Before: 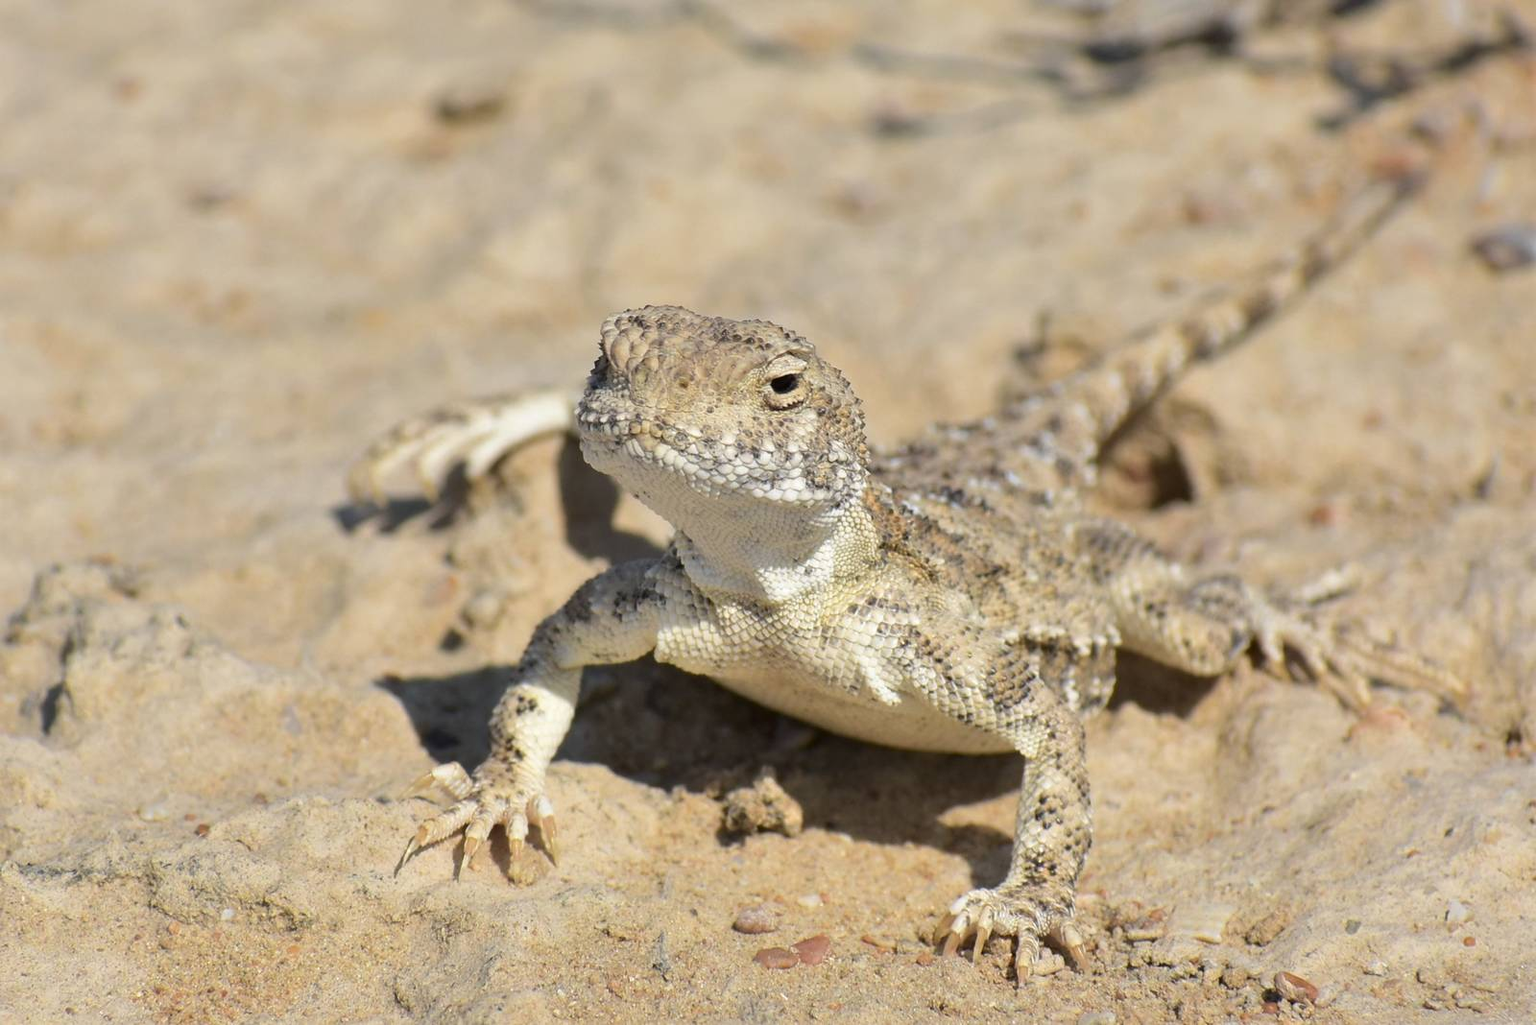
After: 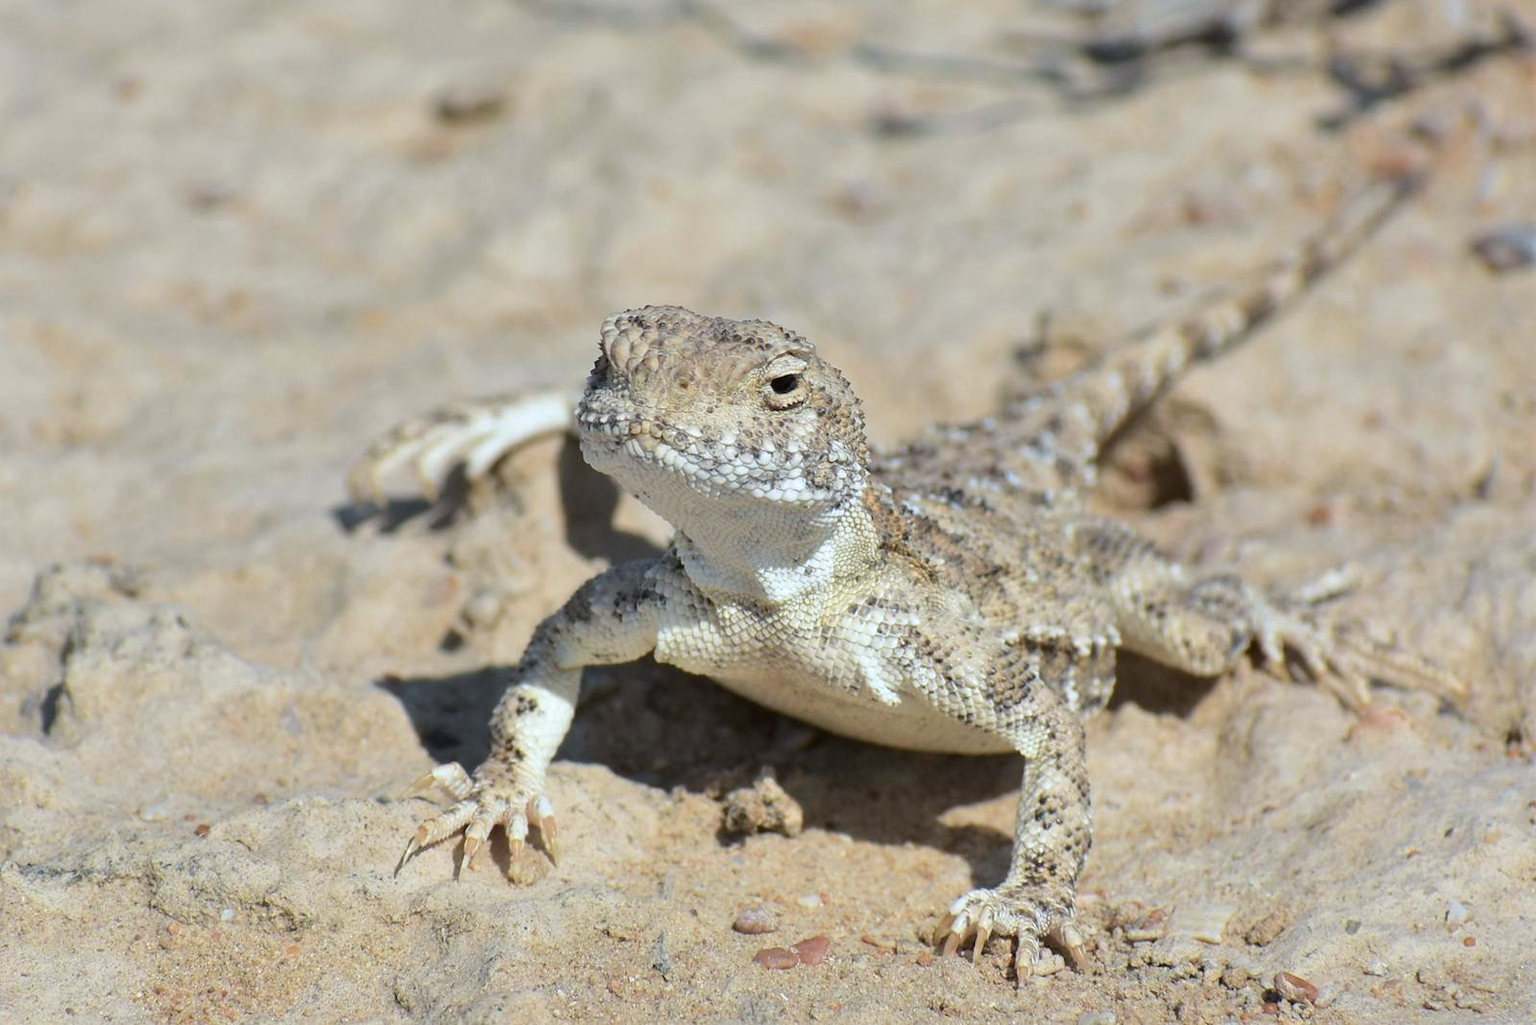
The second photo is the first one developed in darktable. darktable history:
color correction: highlights a* -3.99, highlights b* -11.14
